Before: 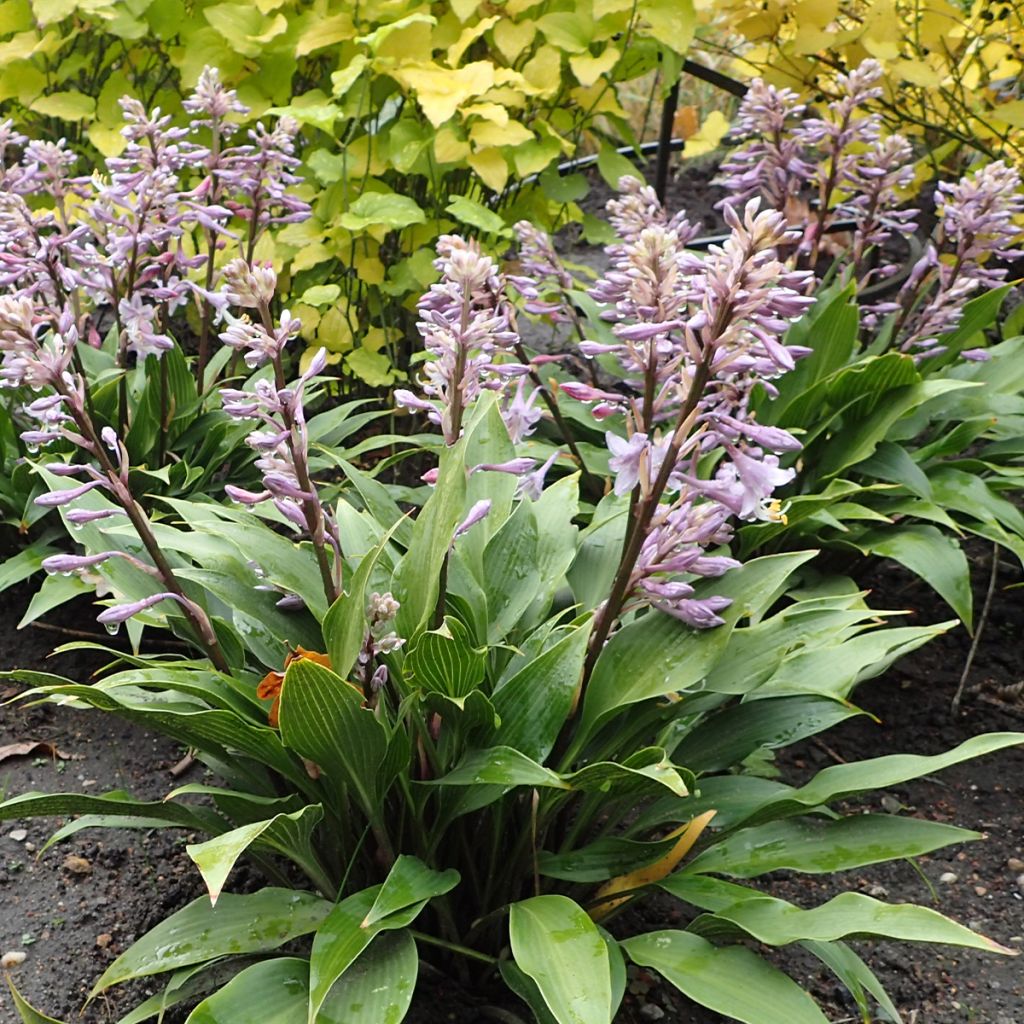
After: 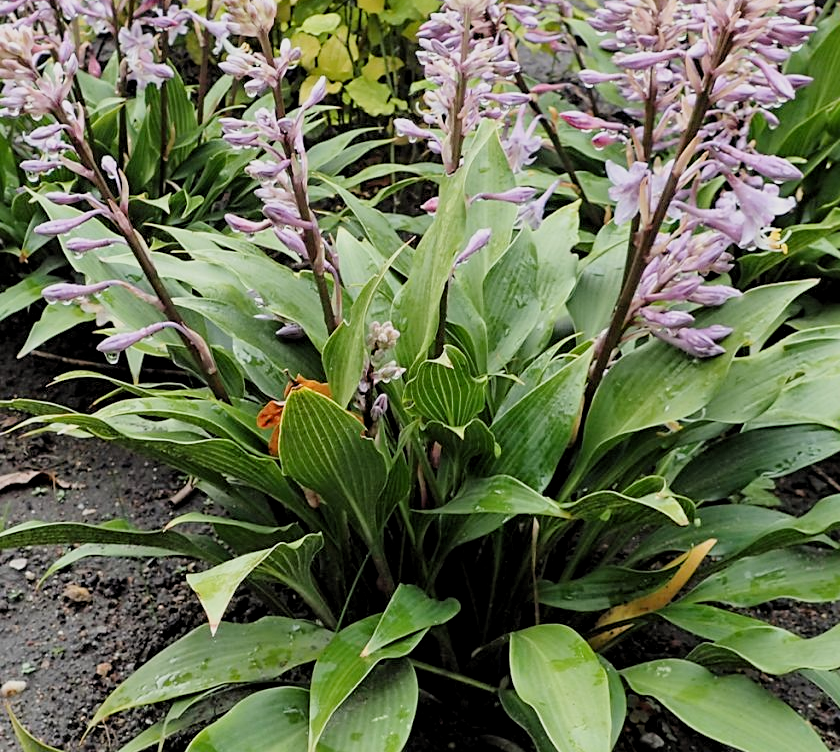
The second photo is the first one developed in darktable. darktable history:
filmic rgb: black relative exposure -8.02 EV, white relative exposure 4.01 EV, threshold 2.96 EV, hardness 4.14, contrast 0.936, enable highlight reconstruction true
sharpen: amount 0.205
contrast equalizer: y [[0.5, 0.501, 0.532, 0.538, 0.54, 0.541], [0.5 ×6], [0.5 ×6], [0 ×6], [0 ×6]]
exposure: exposure 0.172 EV, compensate exposure bias true, compensate highlight preservation false
crop: top 26.482%, right 17.94%
tone equalizer: smoothing diameter 2.11%, edges refinement/feathering 16.83, mask exposure compensation -1.57 EV, filter diffusion 5
levels: black 0.081%, levels [0.018, 0.493, 1]
